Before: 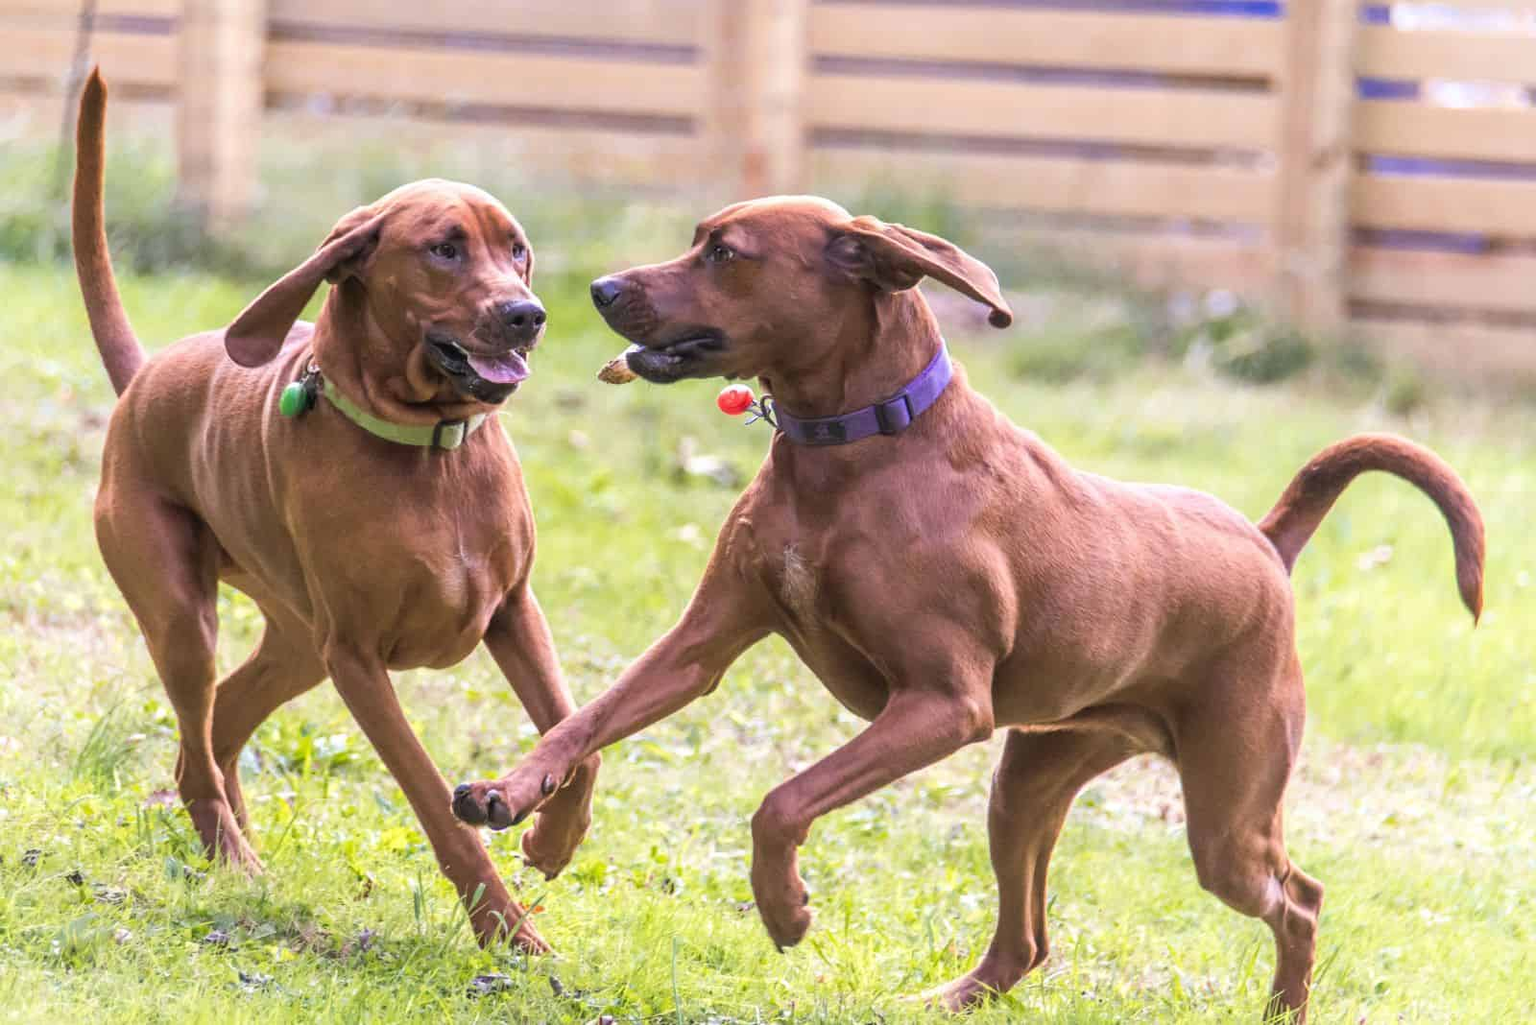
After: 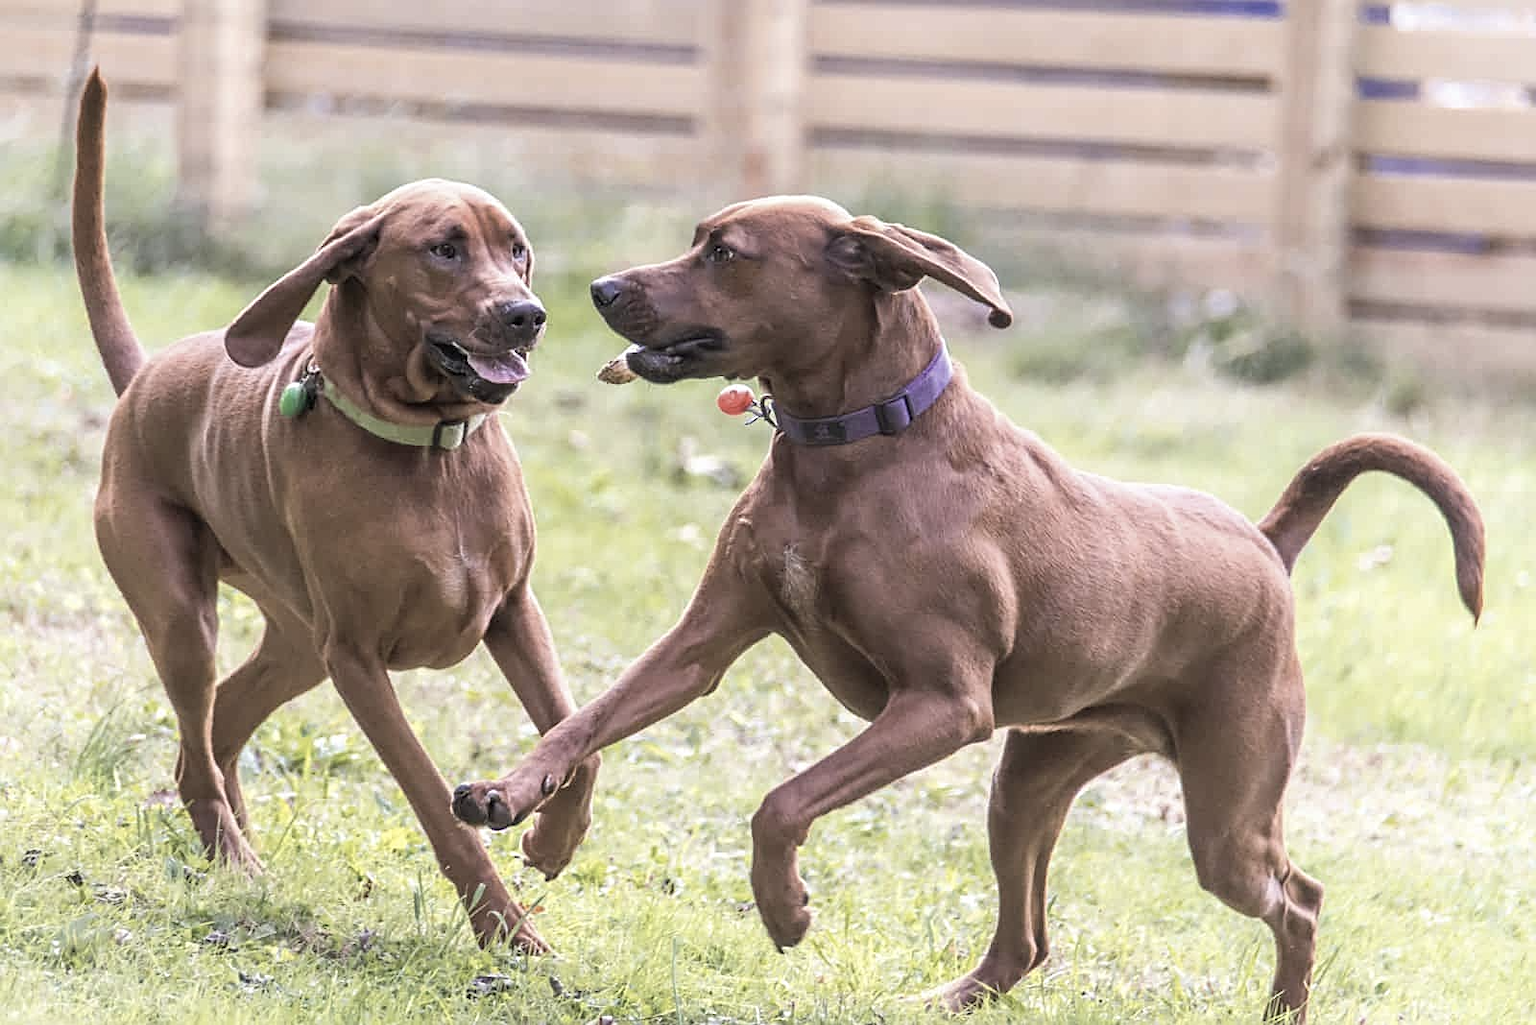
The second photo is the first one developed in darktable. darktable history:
sharpen: on, module defaults
color correction: highlights b* -0.014, saturation 0.564
